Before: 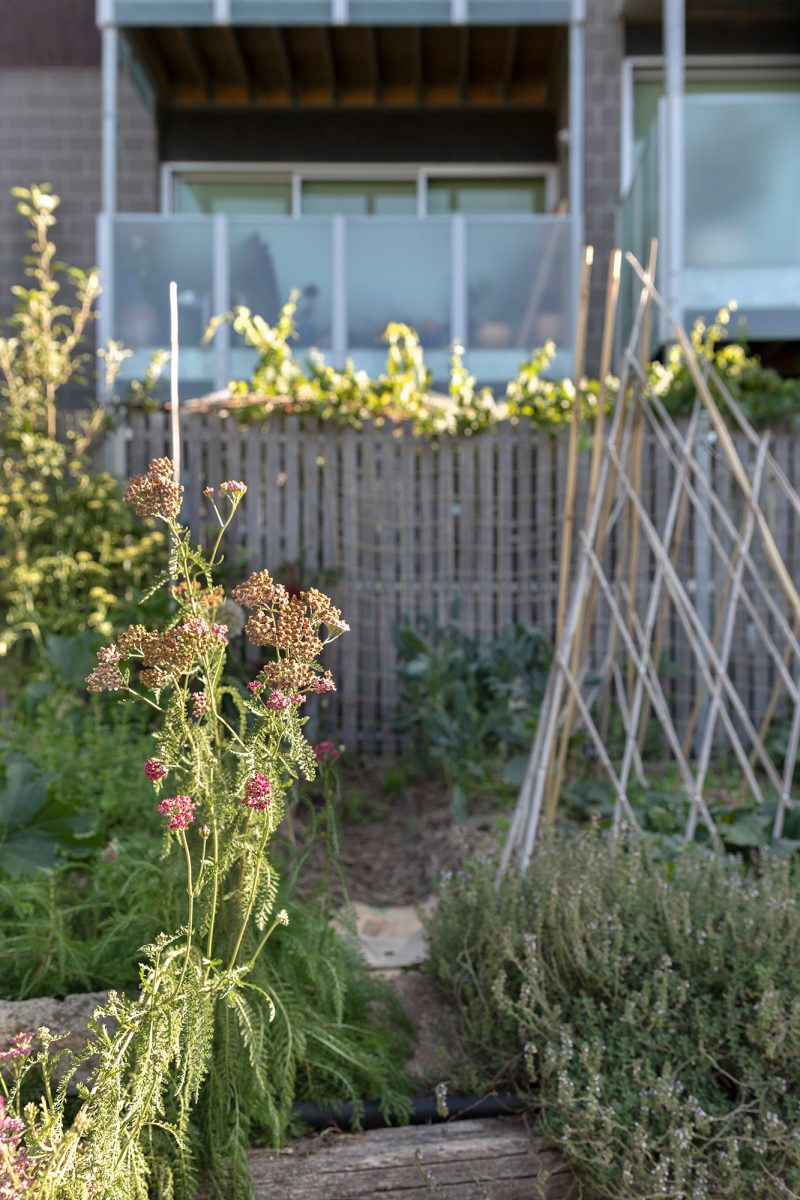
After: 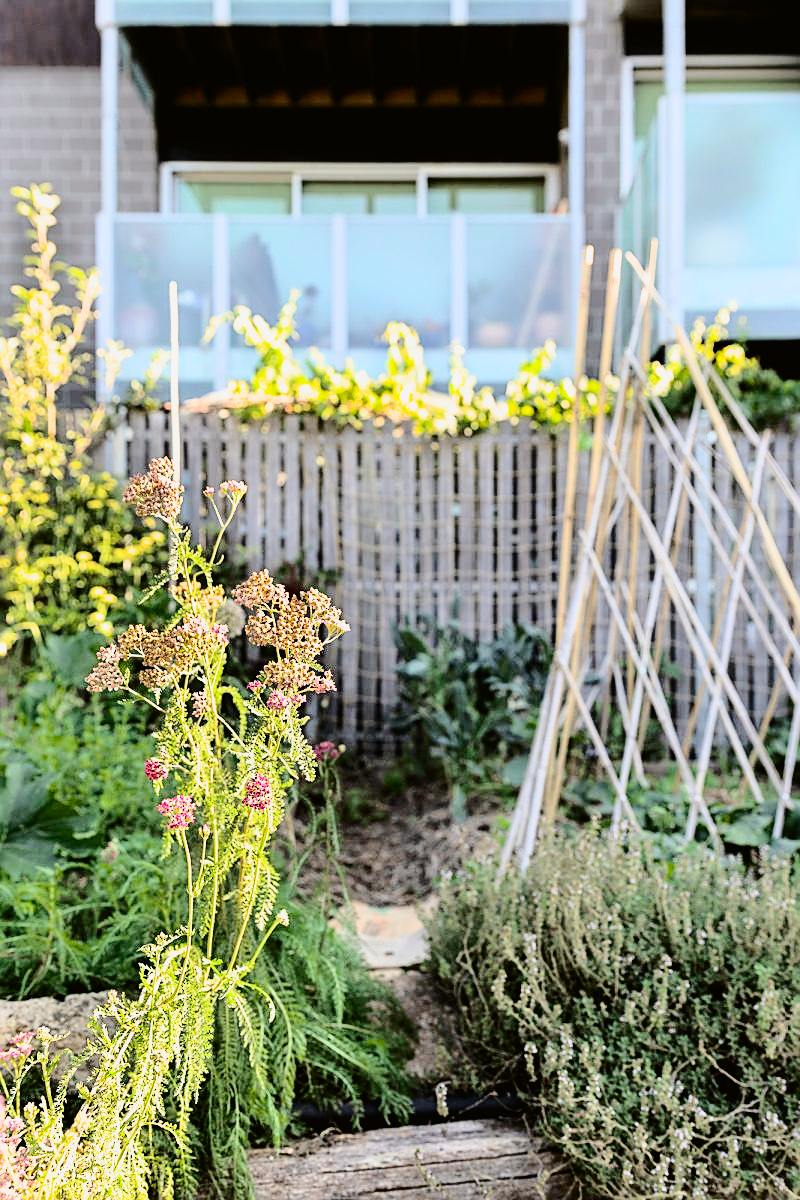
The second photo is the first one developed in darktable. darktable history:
exposure: black level correction 0, exposure 0.7 EV, compensate exposure bias true, compensate highlight preservation false
tone curve: curves: ch0 [(0, 0.011) (0.104, 0.085) (0.236, 0.234) (0.398, 0.507) (0.498, 0.621) (0.65, 0.757) (0.835, 0.883) (1, 0.961)]; ch1 [(0, 0) (0.353, 0.344) (0.43, 0.401) (0.479, 0.476) (0.502, 0.502) (0.54, 0.542) (0.602, 0.613) (0.638, 0.668) (0.693, 0.727) (1, 1)]; ch2 [(0, 0) (0.34, 0.314) (0.434, 0.43) (0.5, 0.506) (0.521, 0.54) (0.54, 0.56) (0.595, 0.613) (0.644, 0.729) (1, 1)], color space Lab, independent channels, preserve colors none
filmic rgb: black relative exposure -4 EV, white relative exposure 3 EV, hardness 3.02, contrast 1.4
sharpen: on, module defaults
